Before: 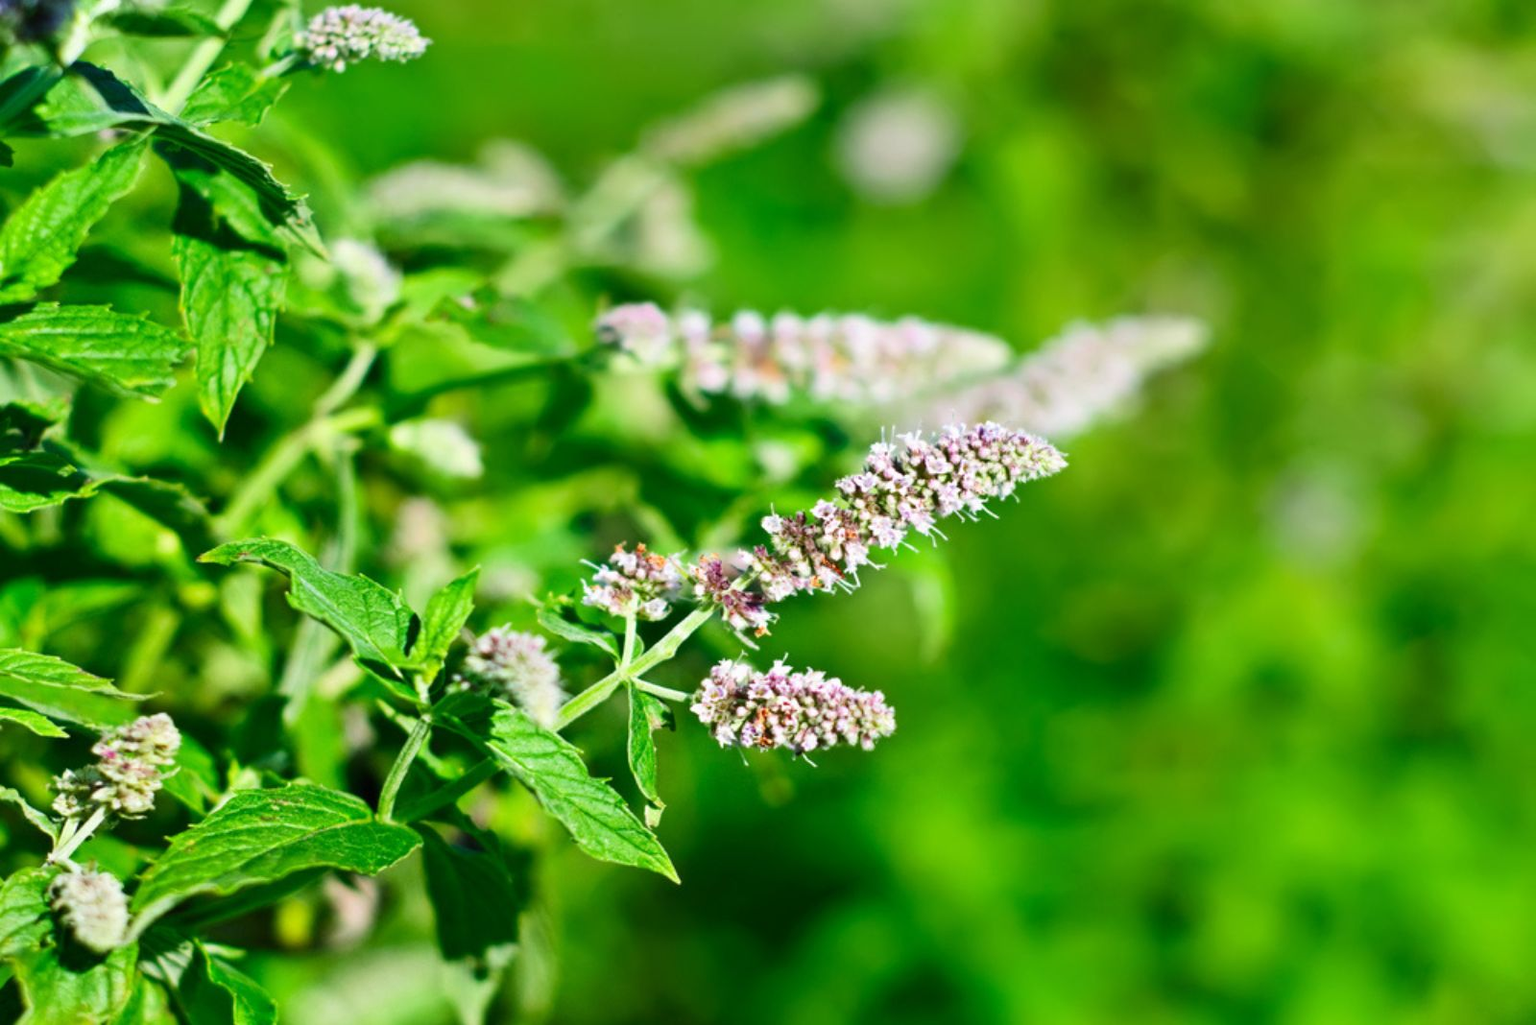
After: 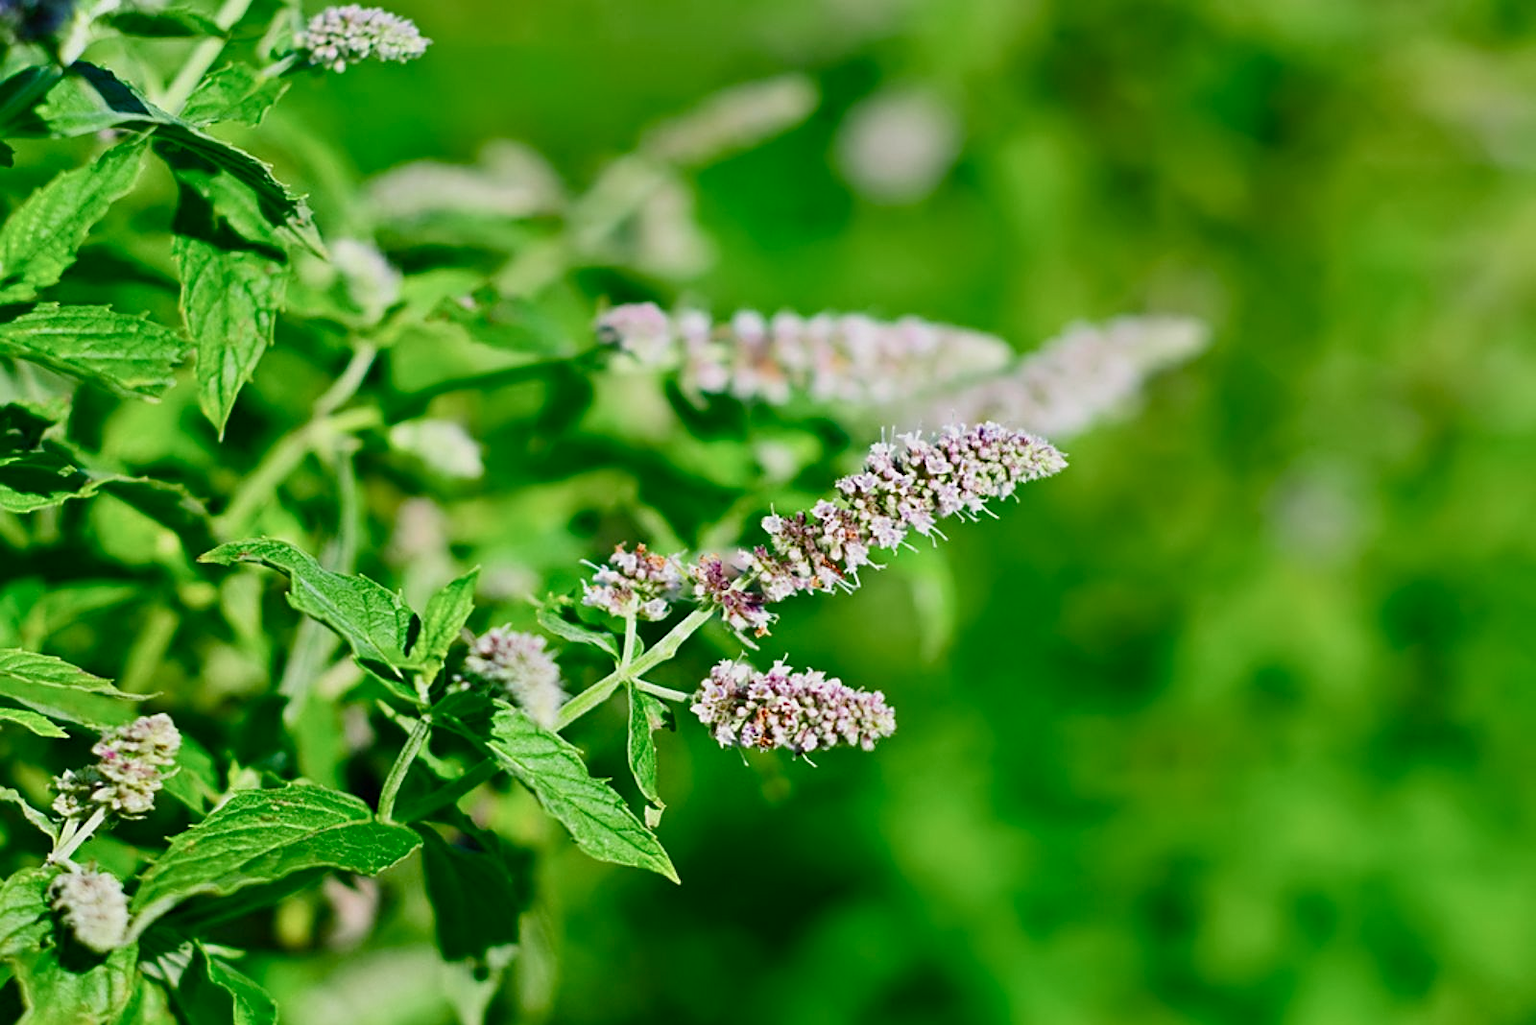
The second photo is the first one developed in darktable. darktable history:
exposure: exposure -0.309 EV, compensate highlight preservation false
sharpen: on, module defaults
color balance rgb: shadows lift › chroma 2.006%, shadows lift › hue 220.75°, perceptual saturation grading › global saturation -0.107%, perceptual saturation grading › highlights -15.904%, perceptual saturation grading › shadows 25.309%
